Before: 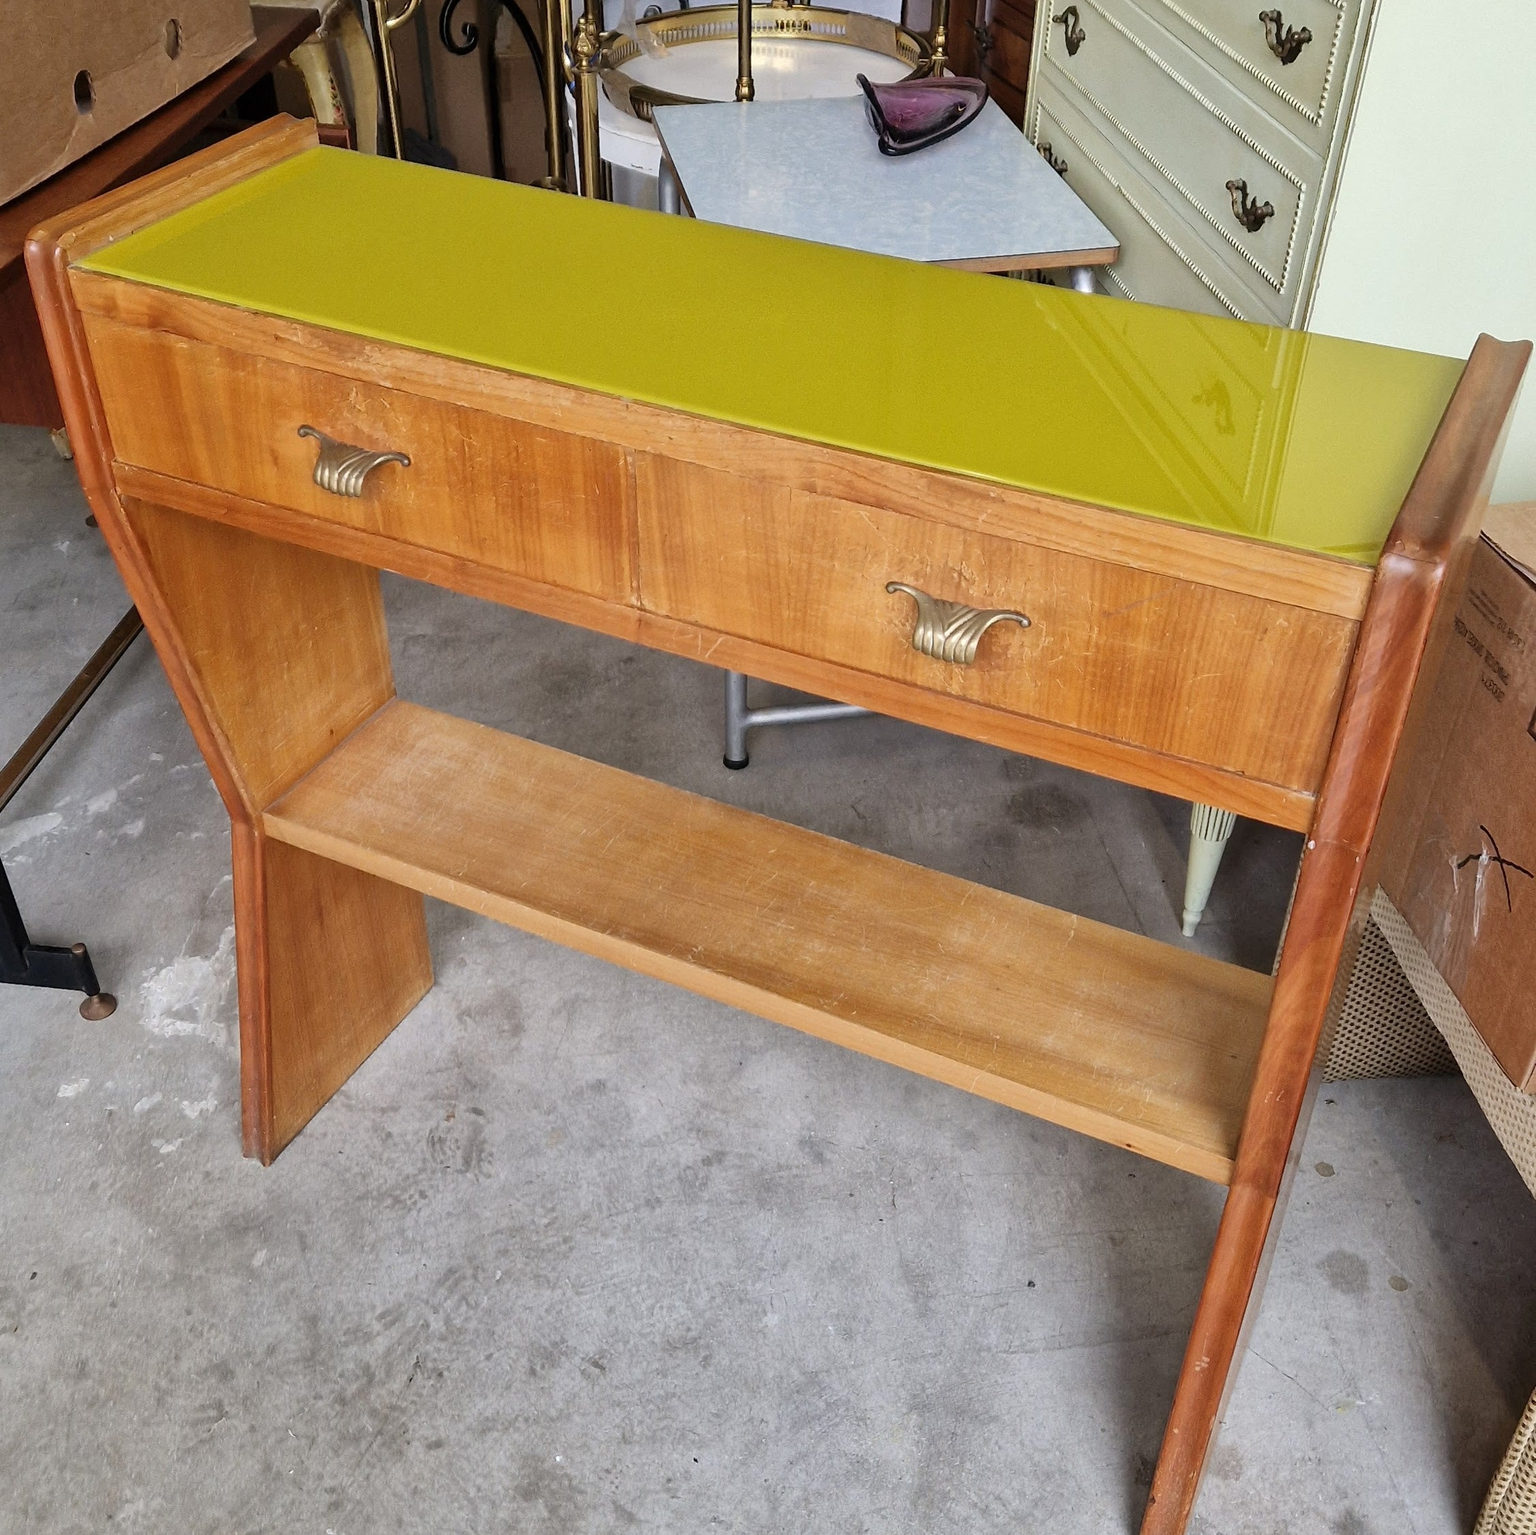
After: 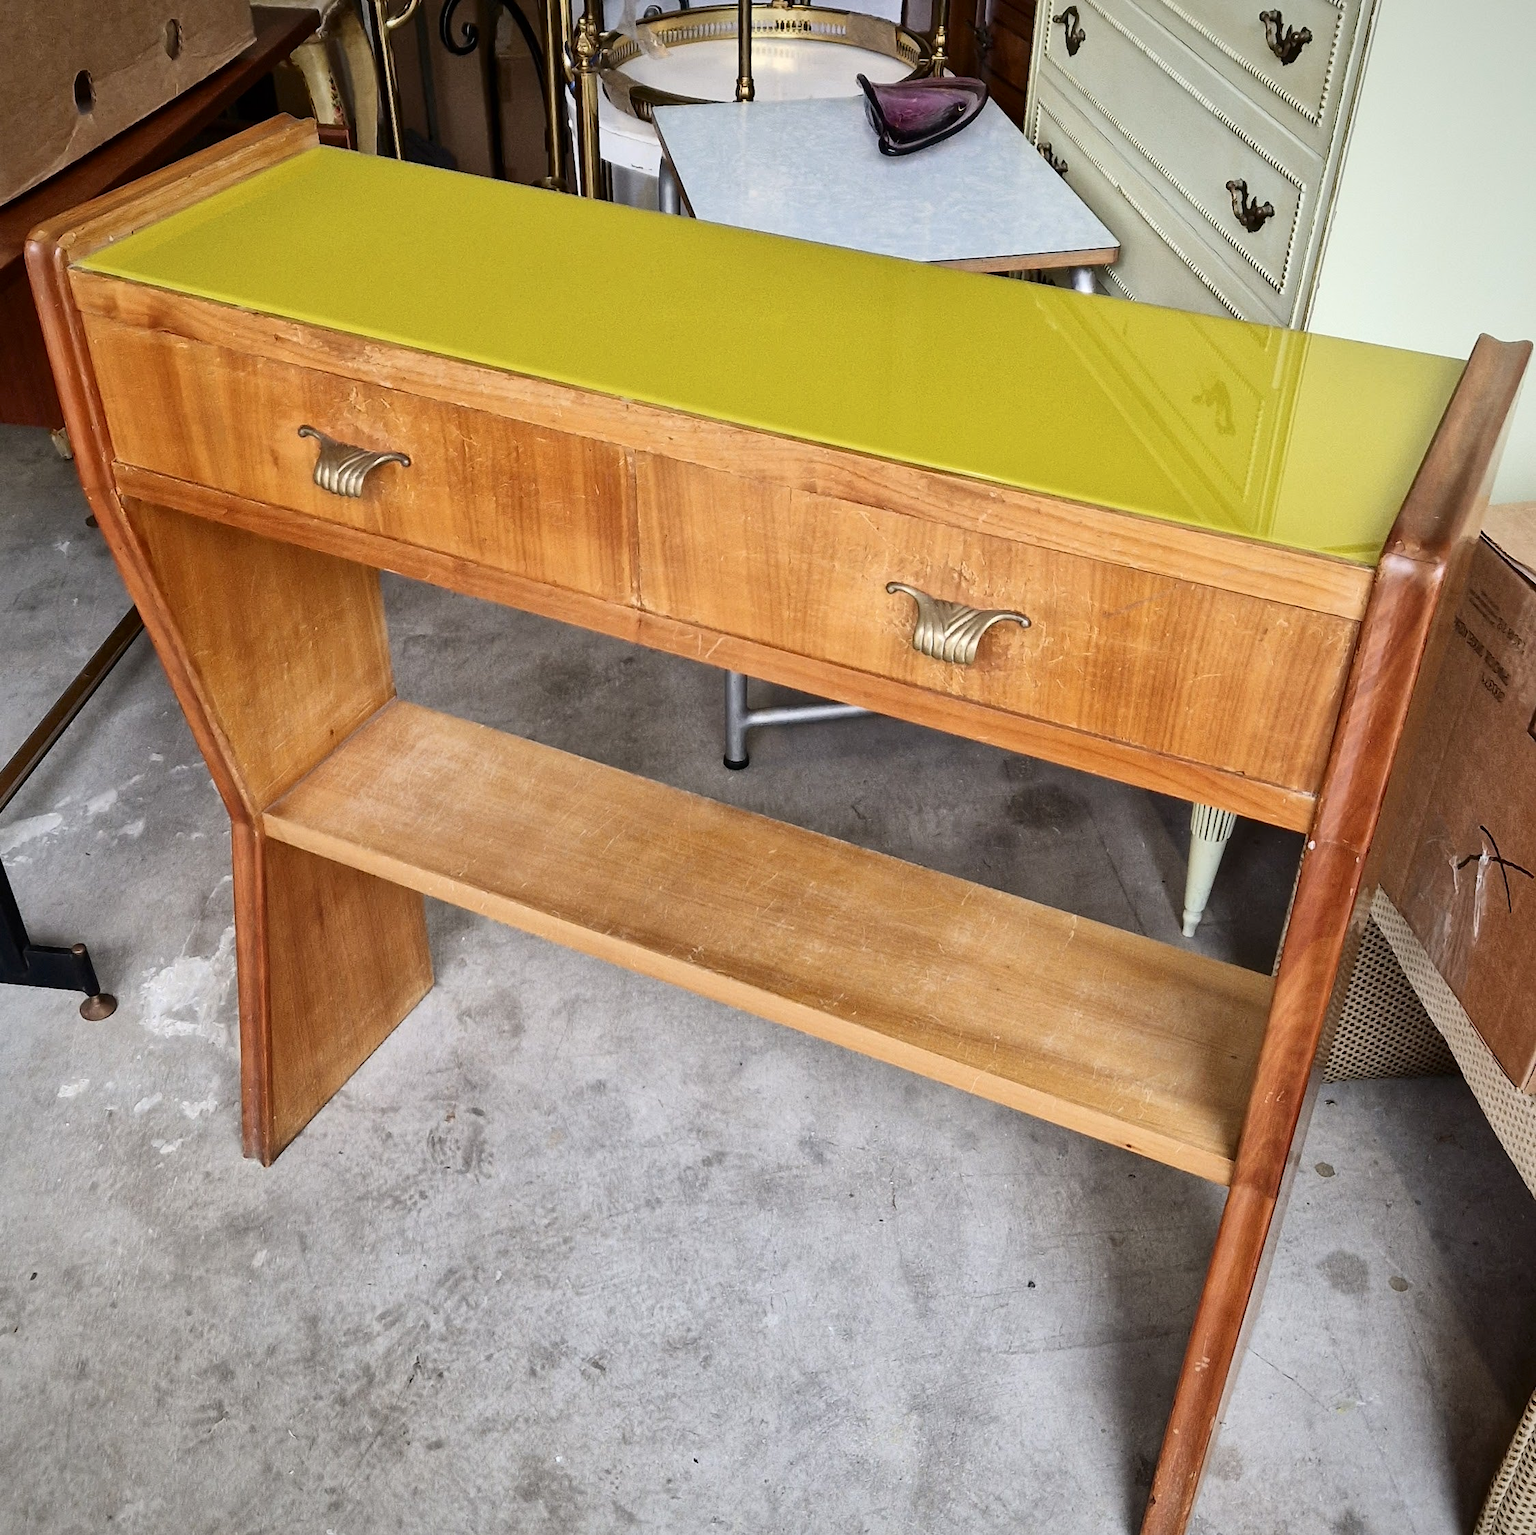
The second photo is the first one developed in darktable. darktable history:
vignetting: fall-off start 97.3%, fall-off radius 78.14%, saturation -0.033, width/height ratio 1.108, unbound false
contrast brightness saturation: contrast 0.215
